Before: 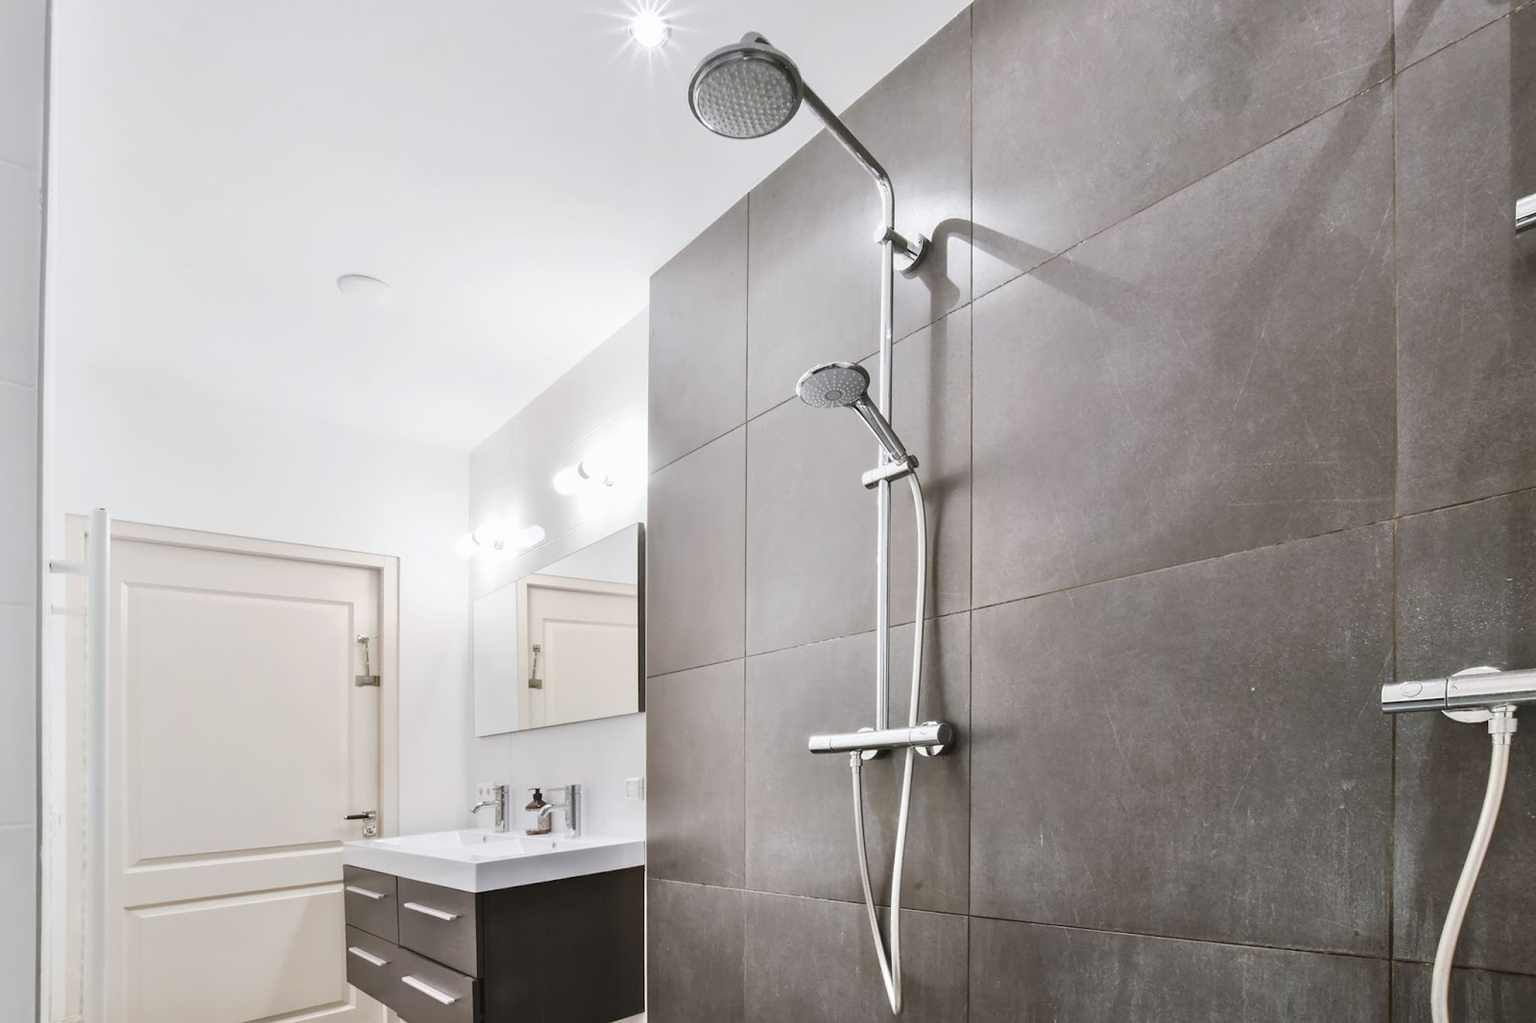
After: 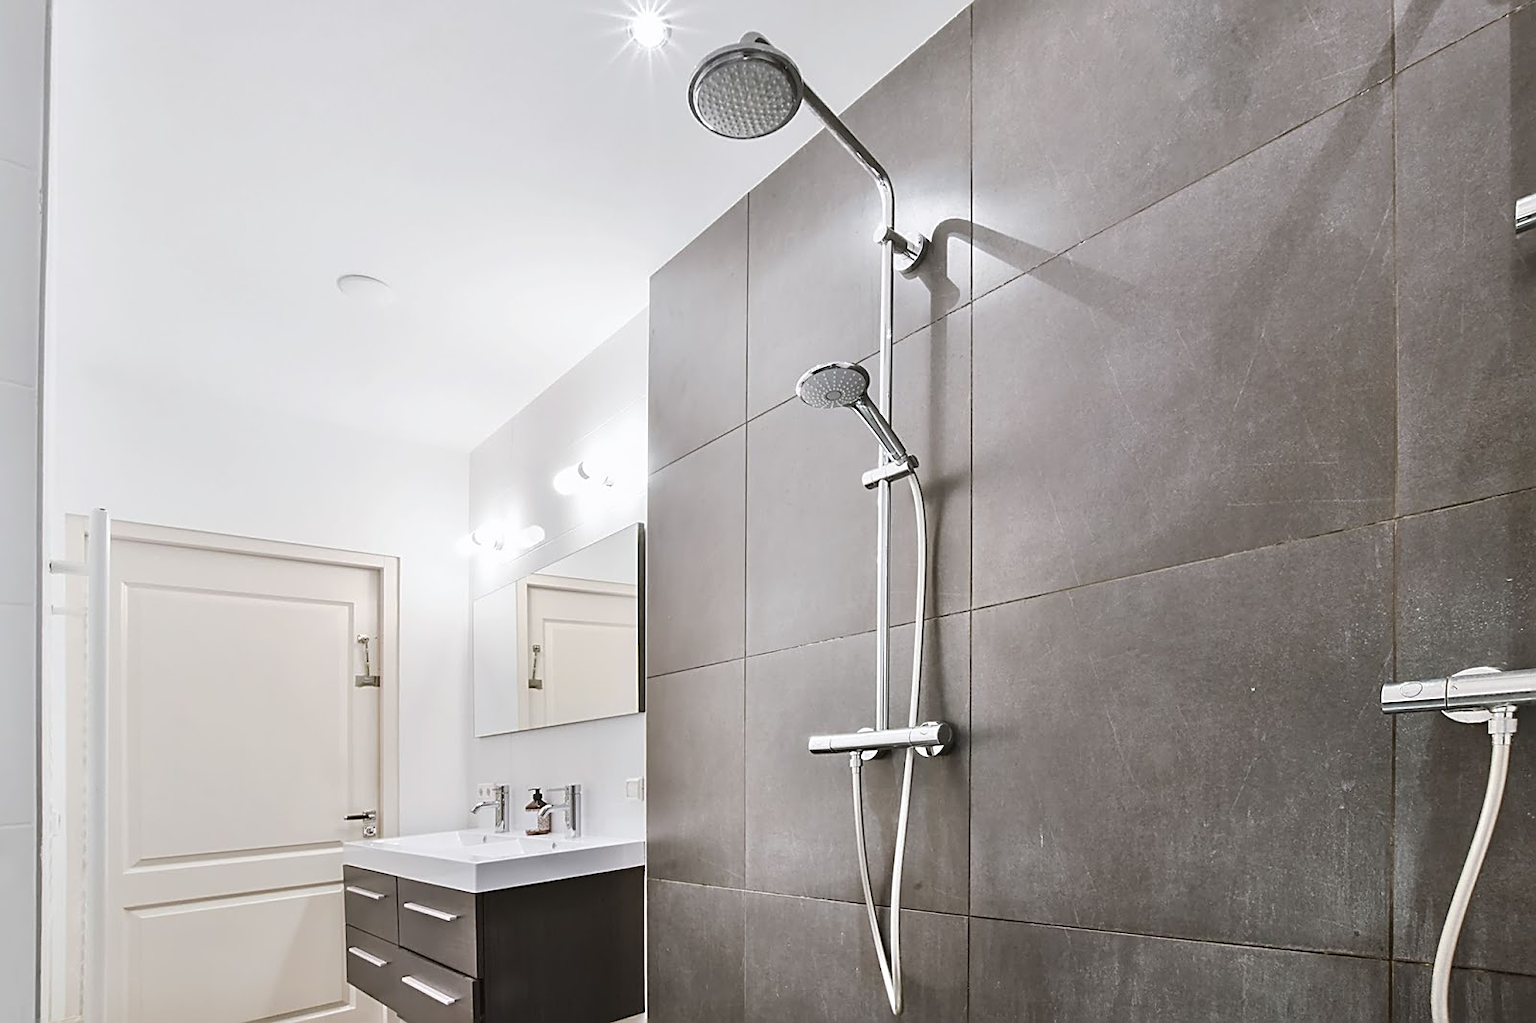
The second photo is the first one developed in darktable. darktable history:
sharpen: amount 0.744
